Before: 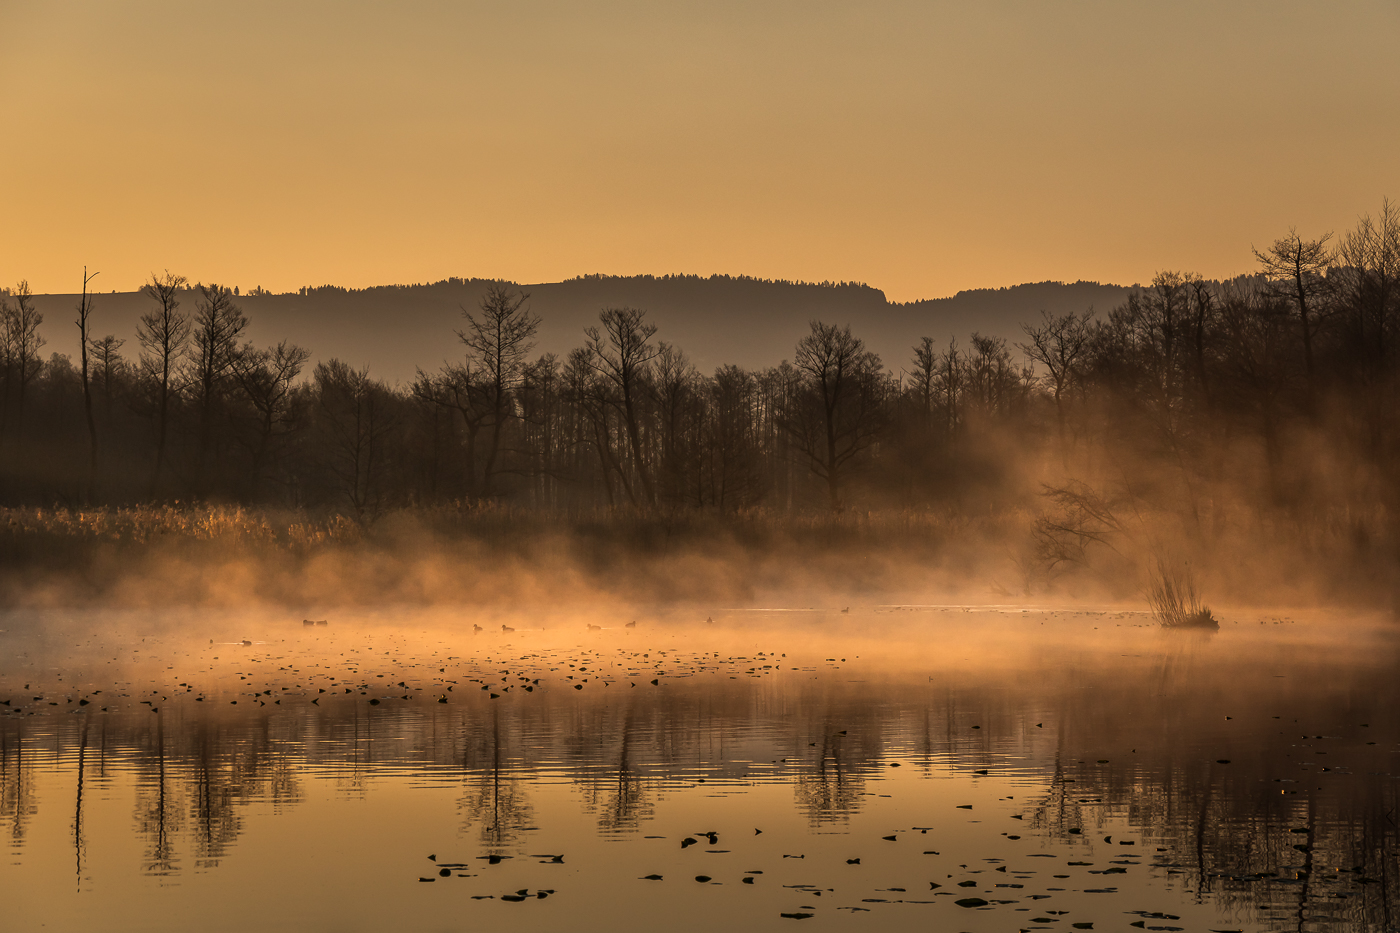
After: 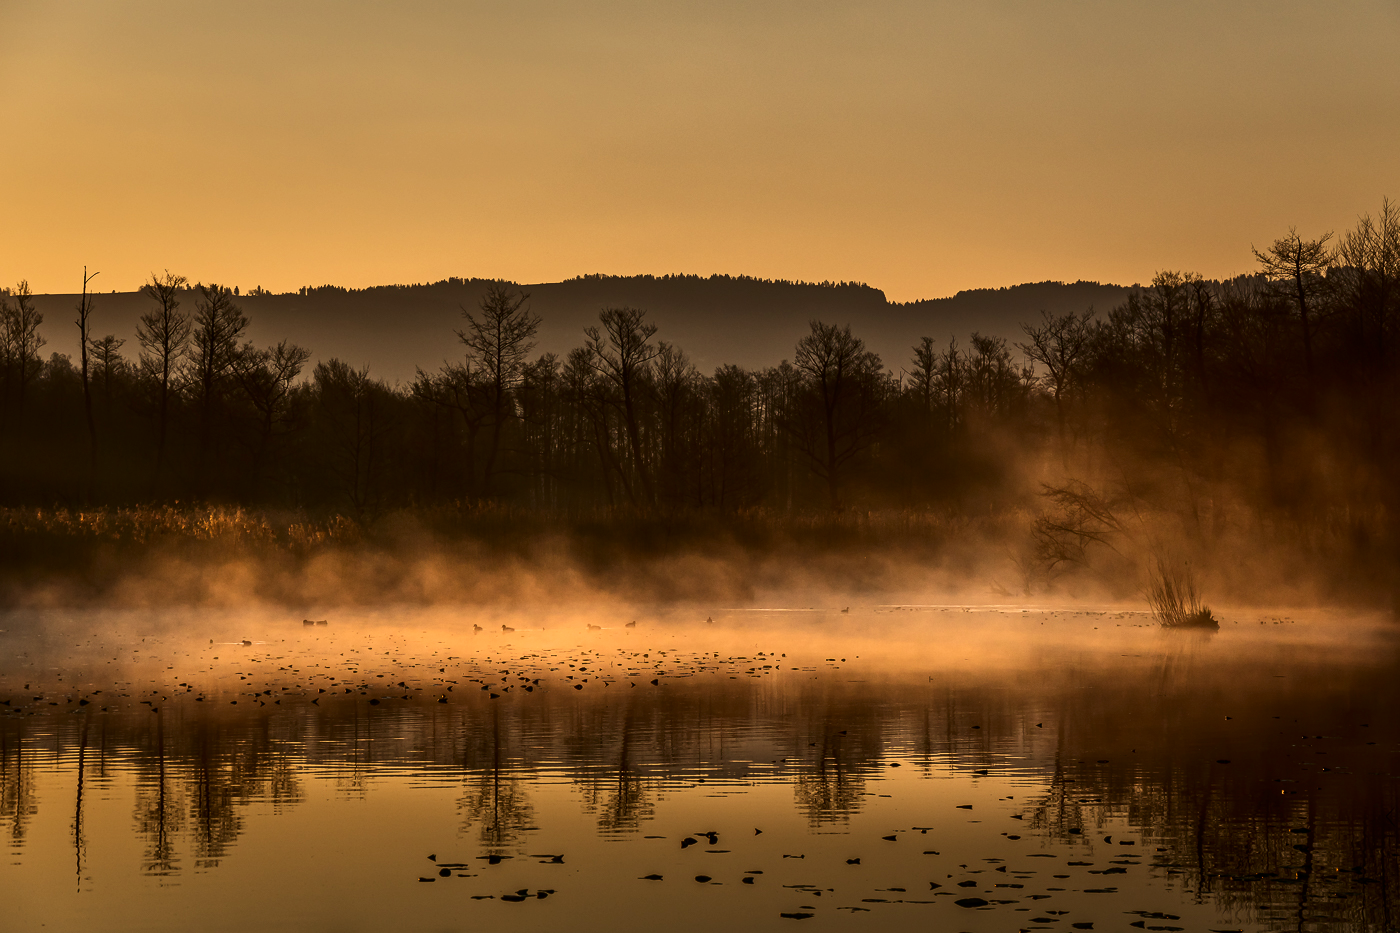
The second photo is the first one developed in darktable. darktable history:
contrast brightness saturation: contrast 0.201, brightness -0.109, saturation 0.099
